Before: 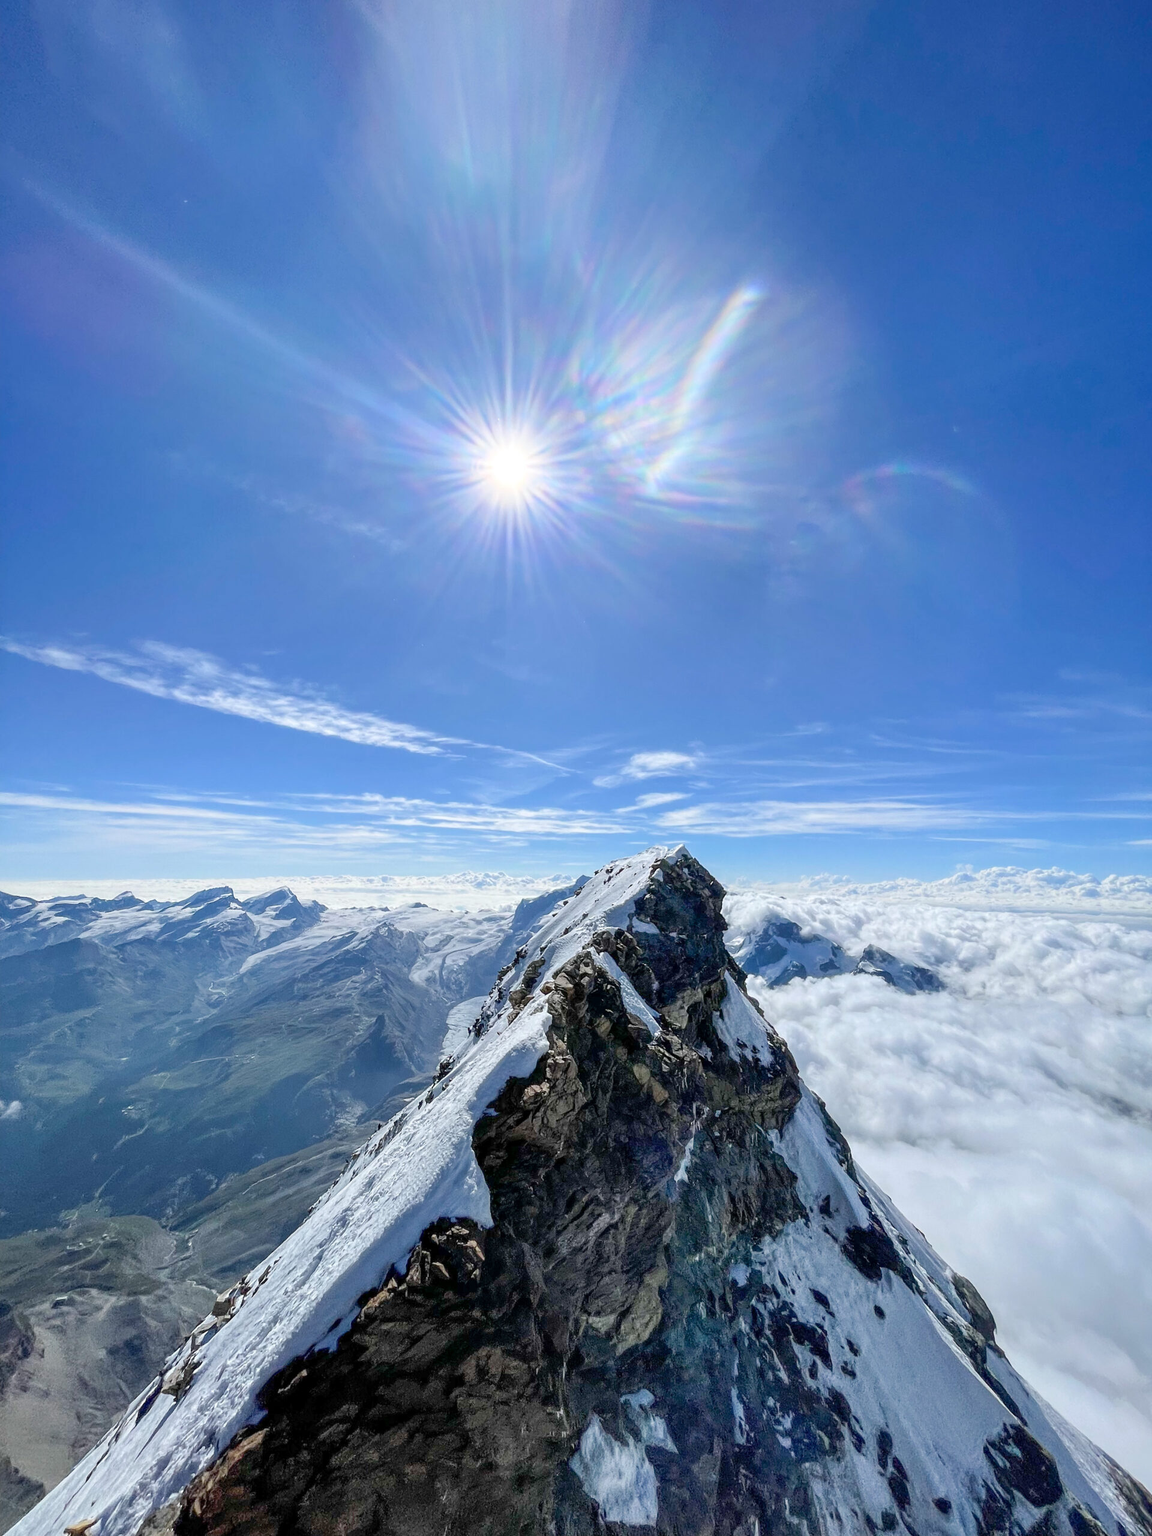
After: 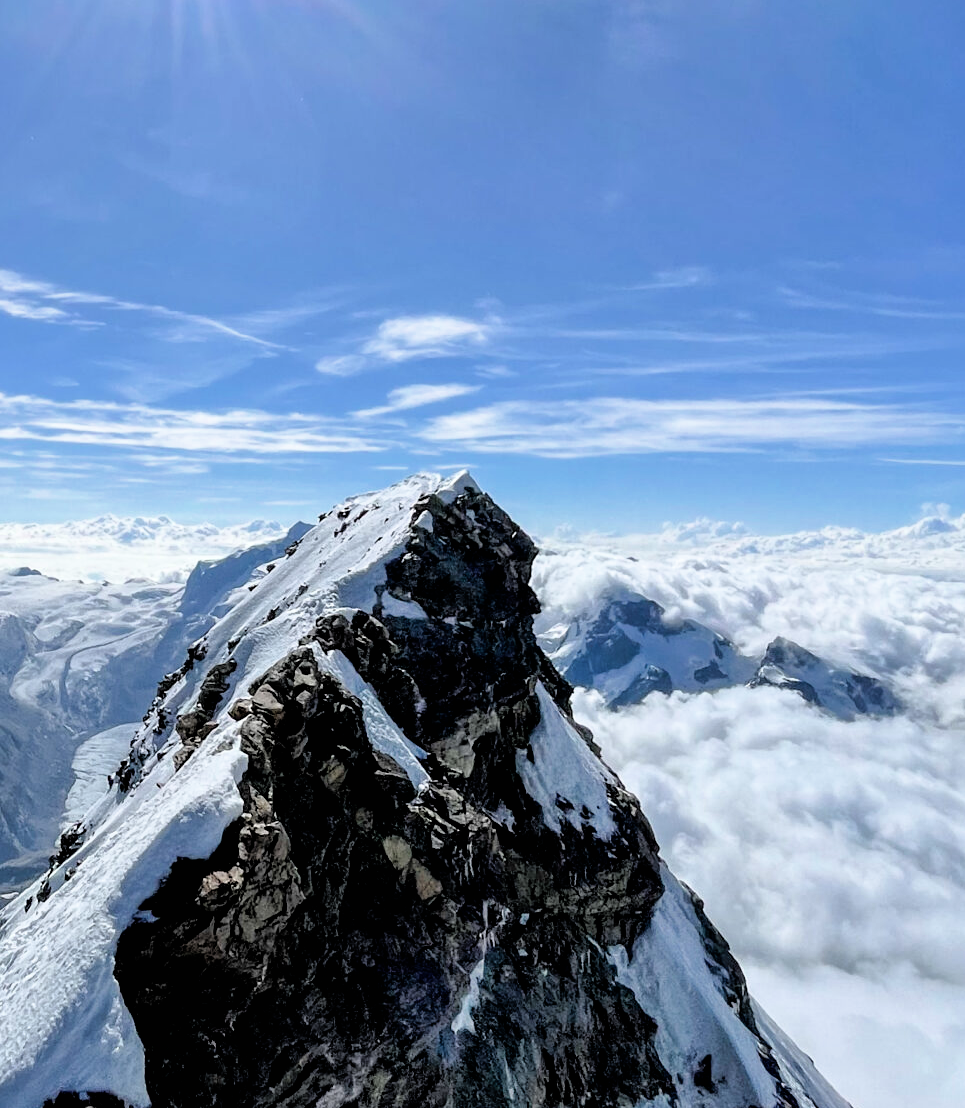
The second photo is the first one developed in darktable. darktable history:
crop: left 35.03%, top 36.625%, right 14.663%, bottom 20.057%
filmic rgb: black relative exposure -3.64 EV, white relative exposure 2.44 EV, hardness 3.29
shadows and highlights: shadows 30
